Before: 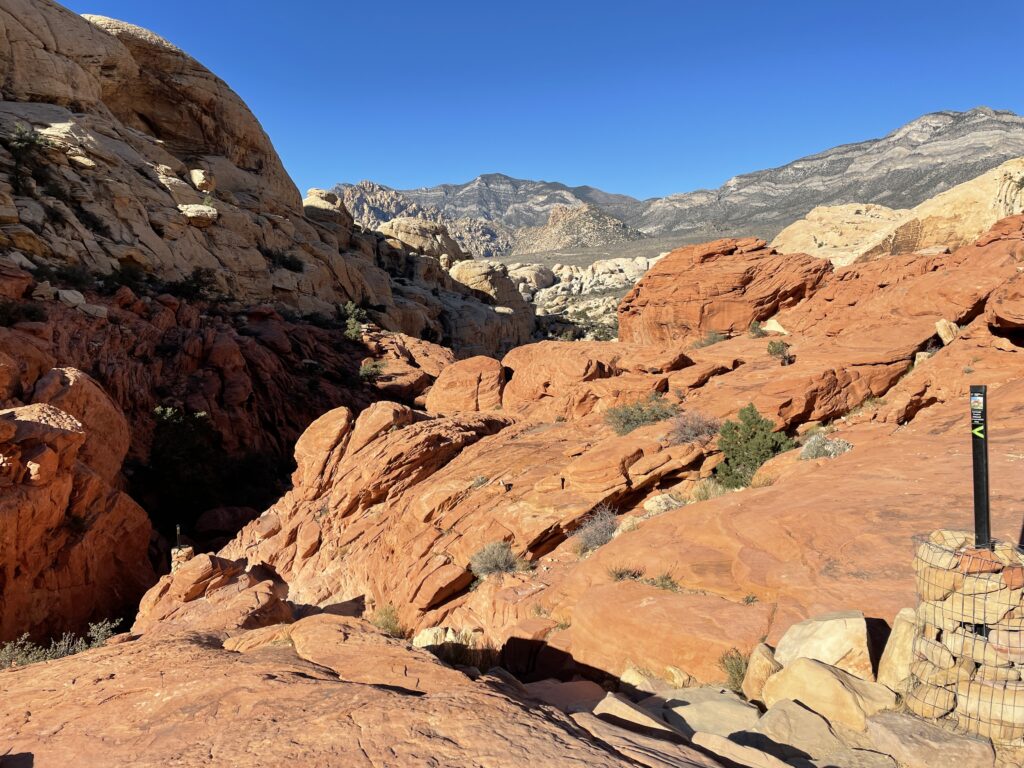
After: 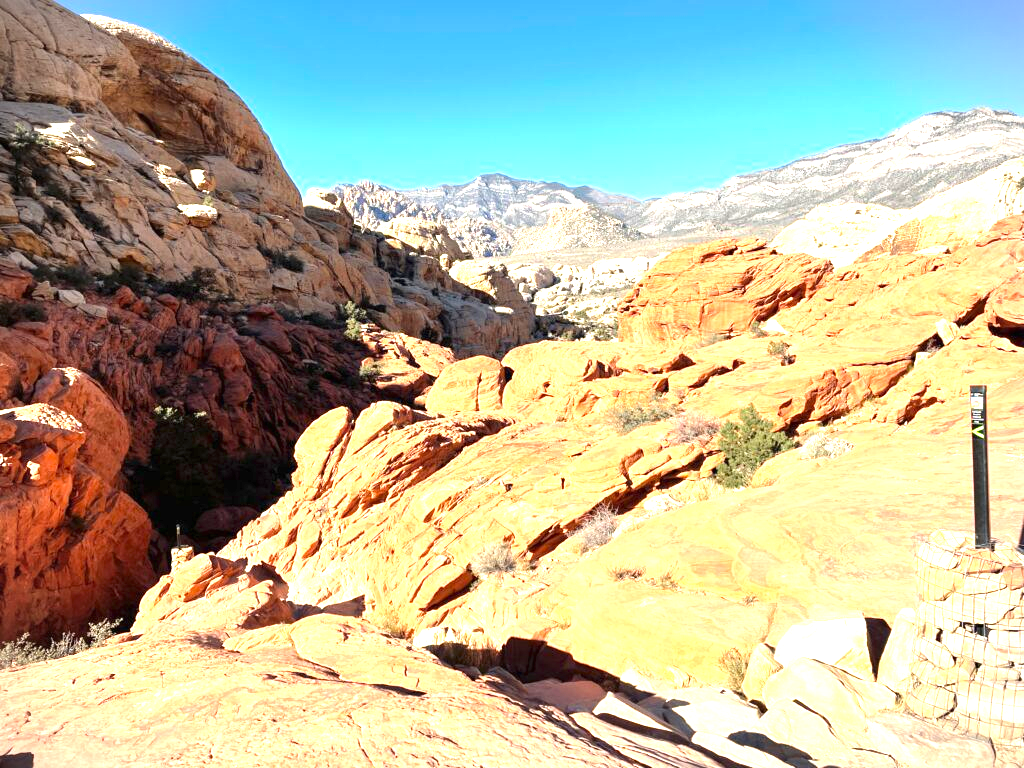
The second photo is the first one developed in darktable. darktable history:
vignetting: fall-off start 91.19%
exposure: black level correction 0, exposure 1.625 EV, compensate exposure bias true, compensate highlight preservation false
